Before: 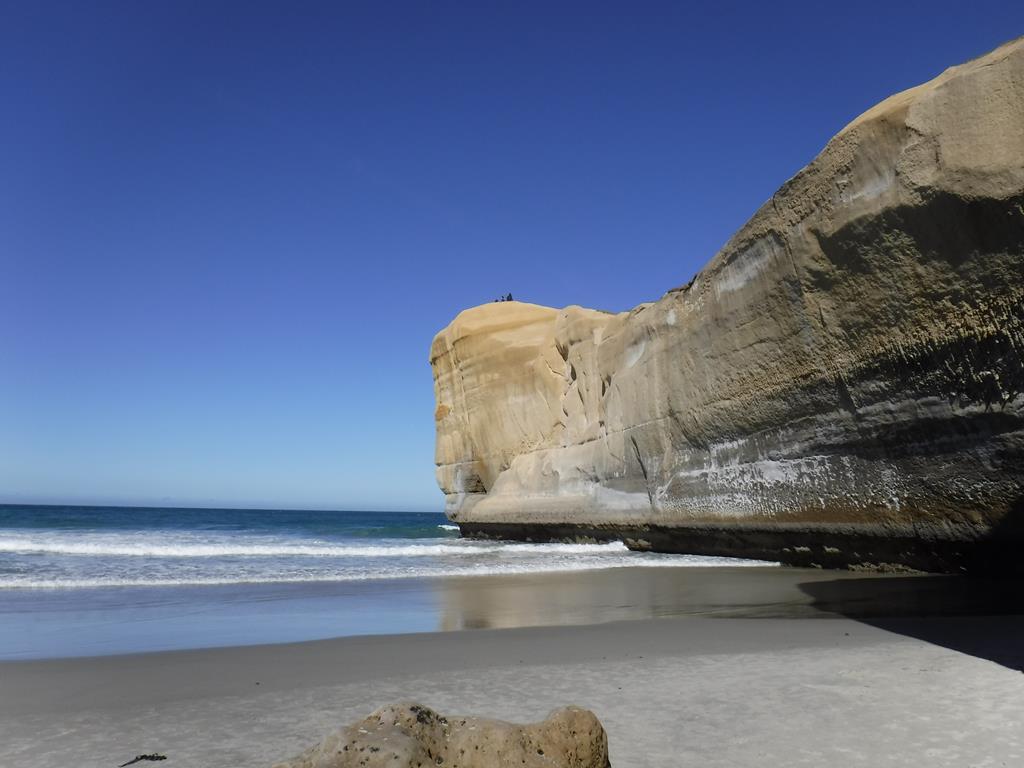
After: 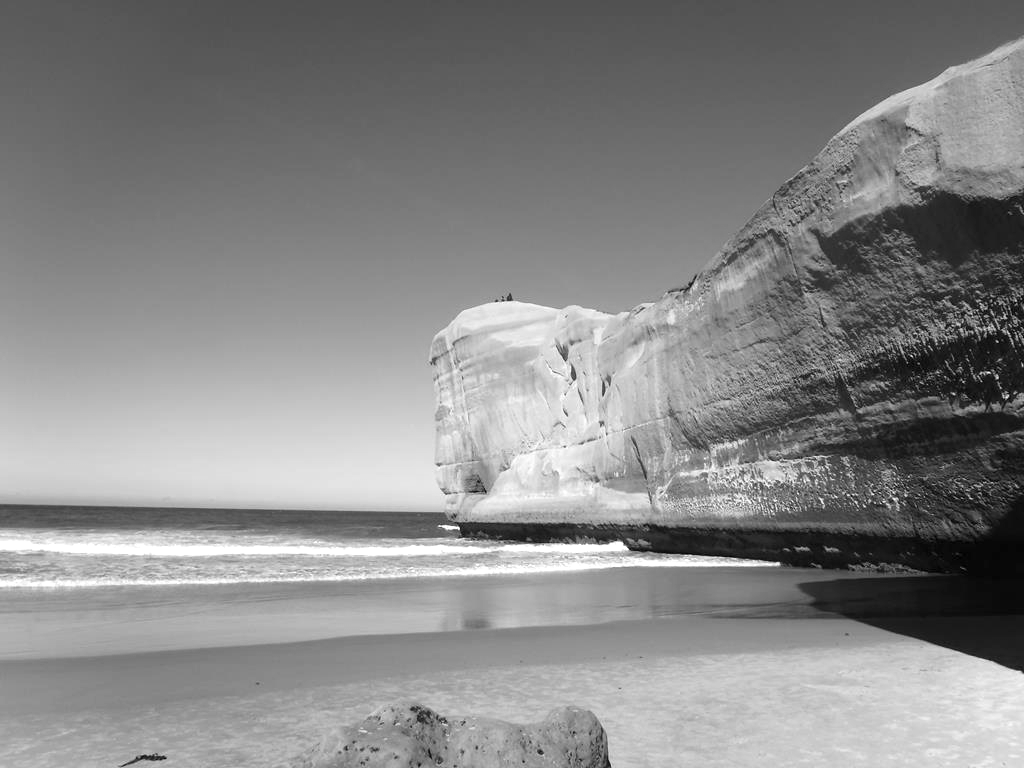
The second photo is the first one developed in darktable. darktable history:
monochrome: on, module defaults
exposure: black level correction 0, exposure 0.7 EV, compensate exposure bias true, compensate highlight preservation false
